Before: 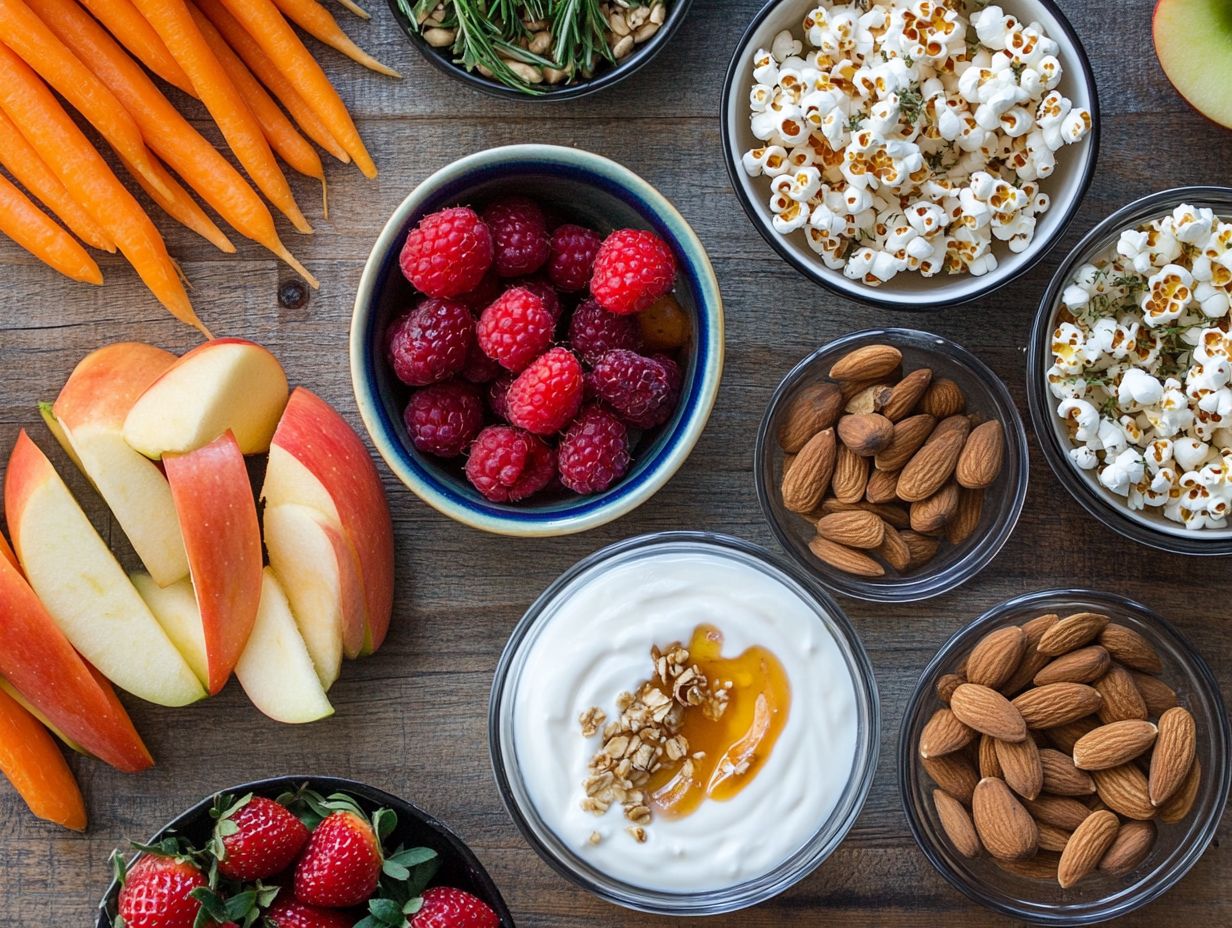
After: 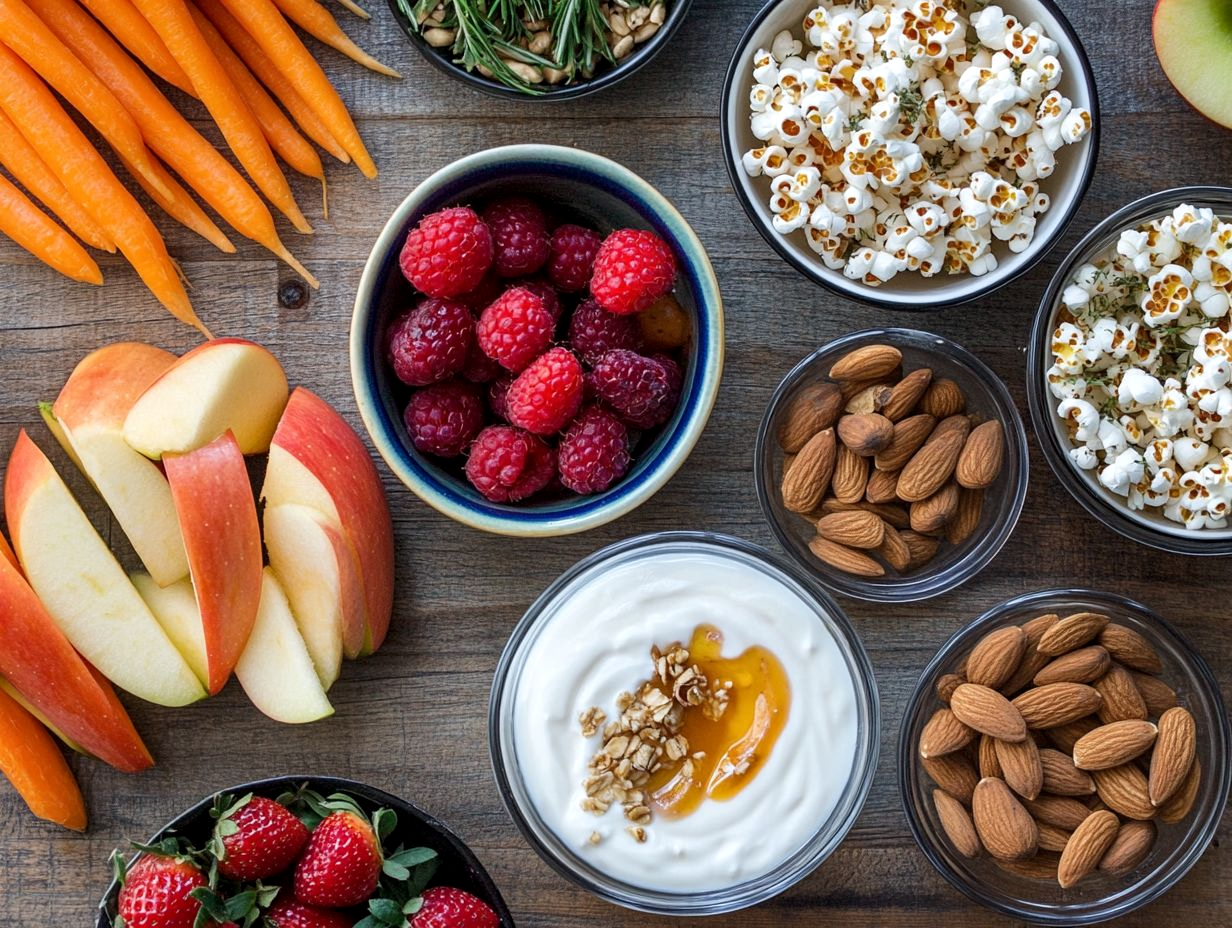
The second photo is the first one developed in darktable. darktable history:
exposure: compensate exposure bias true, compensate highlight preservation false
local contrast: highlights 102%, shadows 102%, detail 120%, midtone range 0.2
